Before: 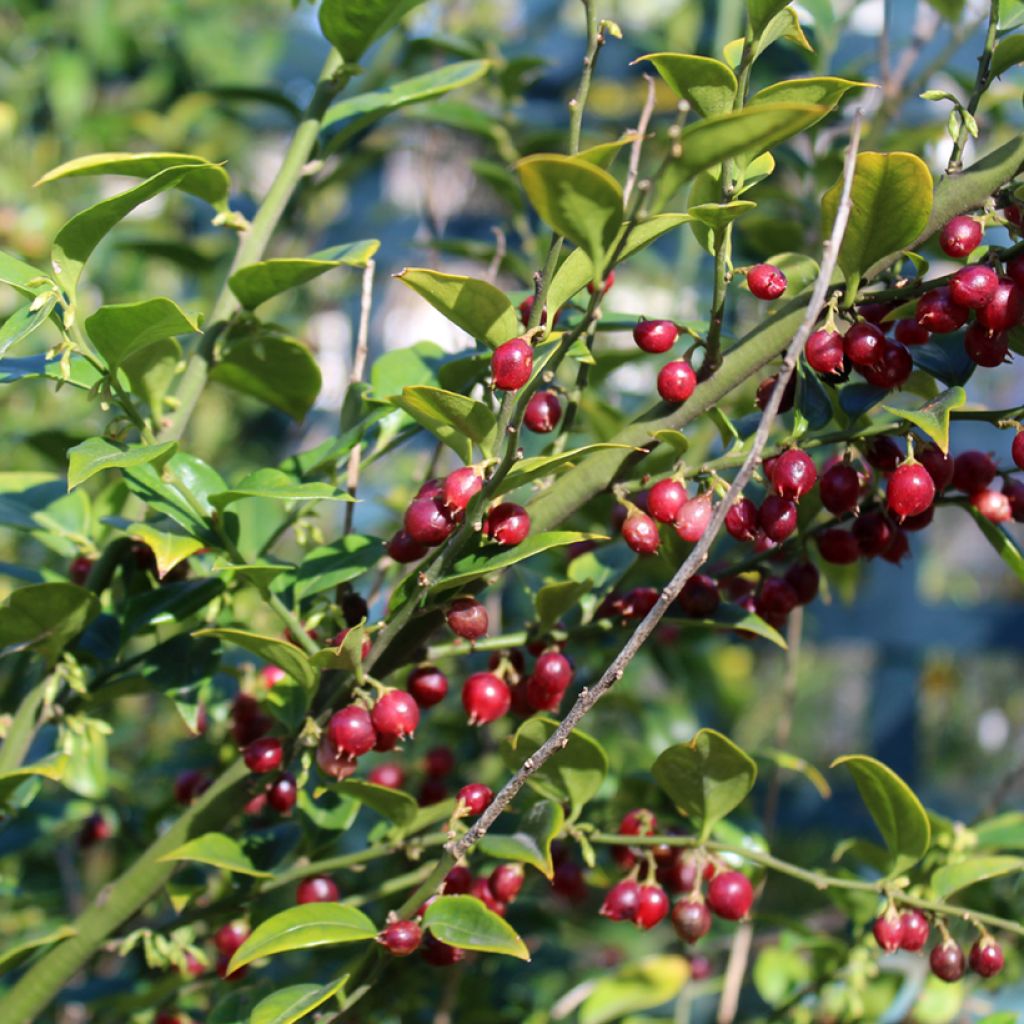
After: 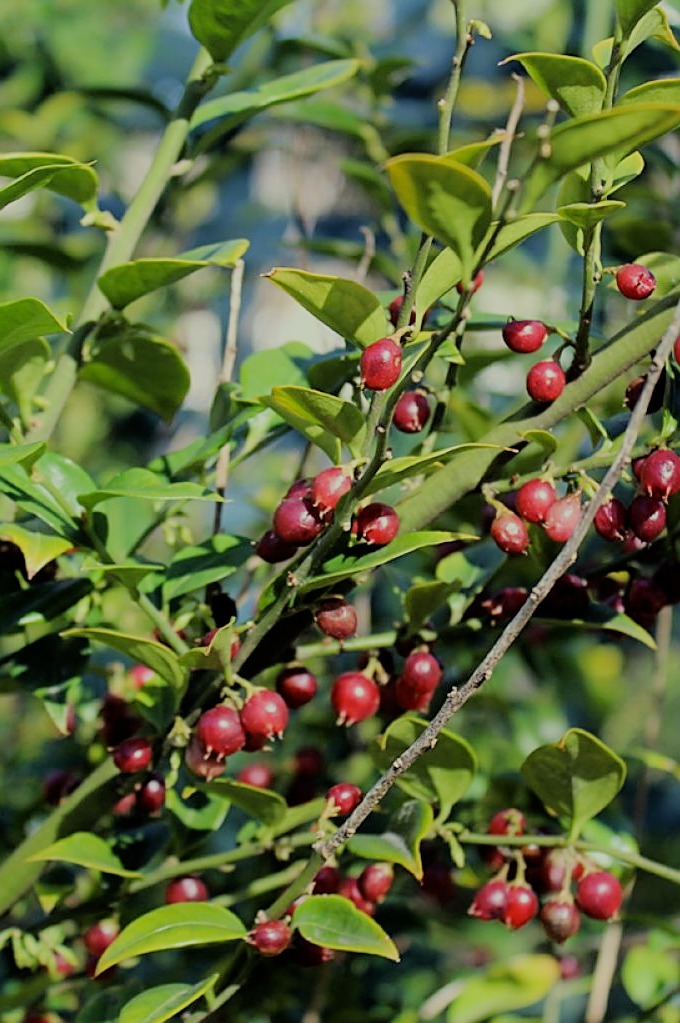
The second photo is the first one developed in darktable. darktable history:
crop and rotate: left 12.858%, right 20.669%
sharpen: on, module defaults
color correction: highlights a* -5.82, highlights b* 10.73
filmic rgb: black relative exposure -6.19 EV, white relative exposure 6.95 EV, hardness 2.27
